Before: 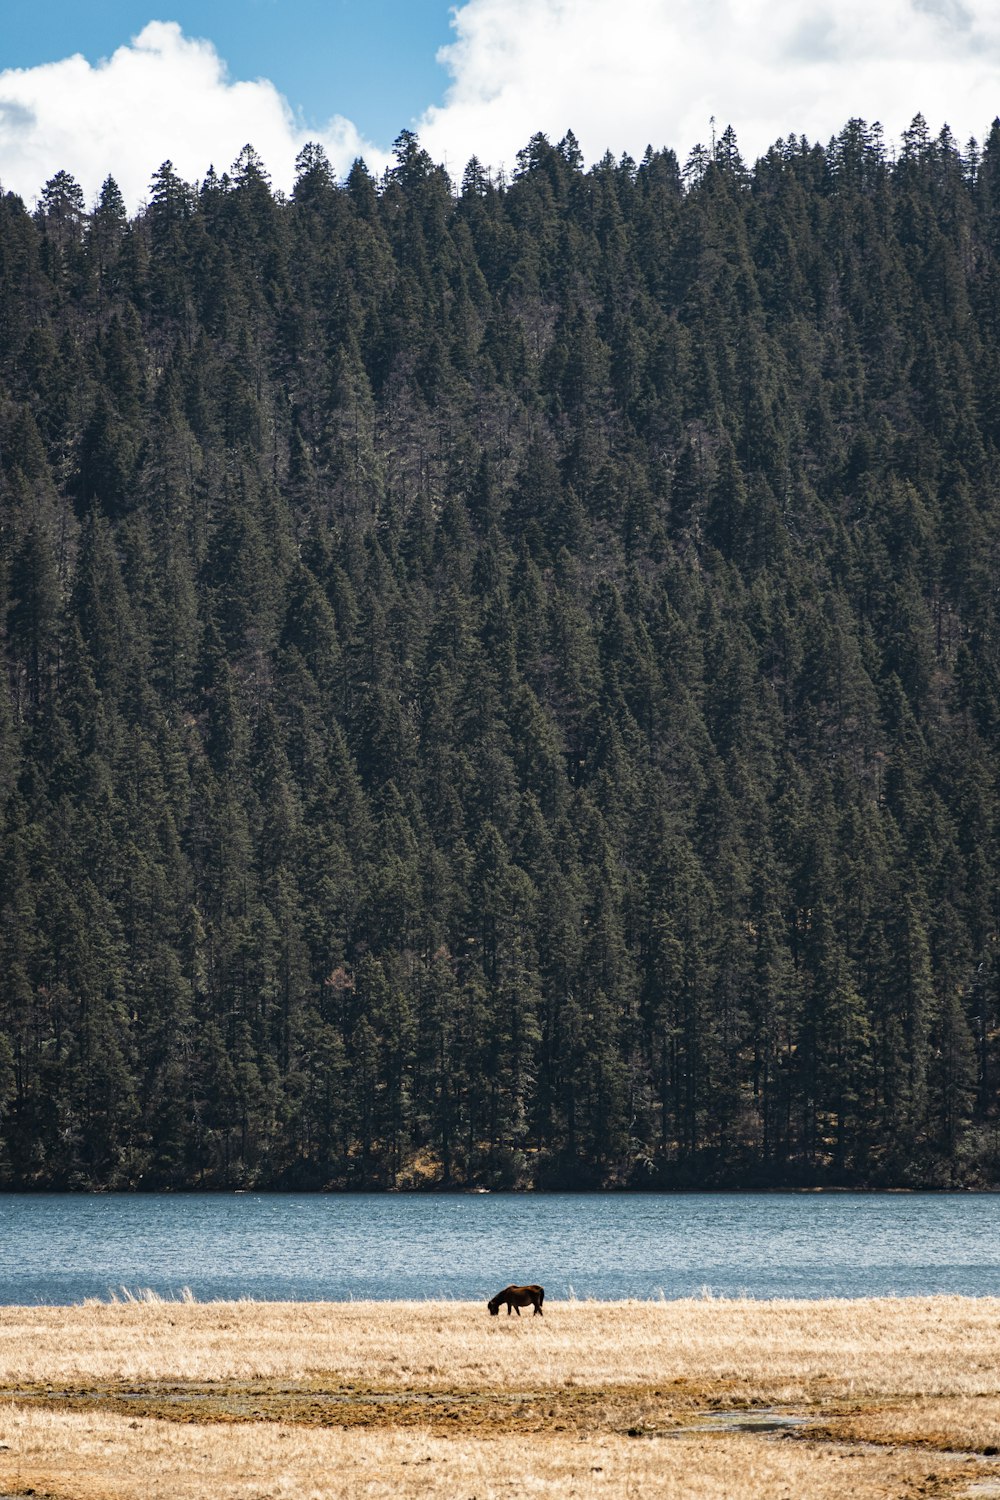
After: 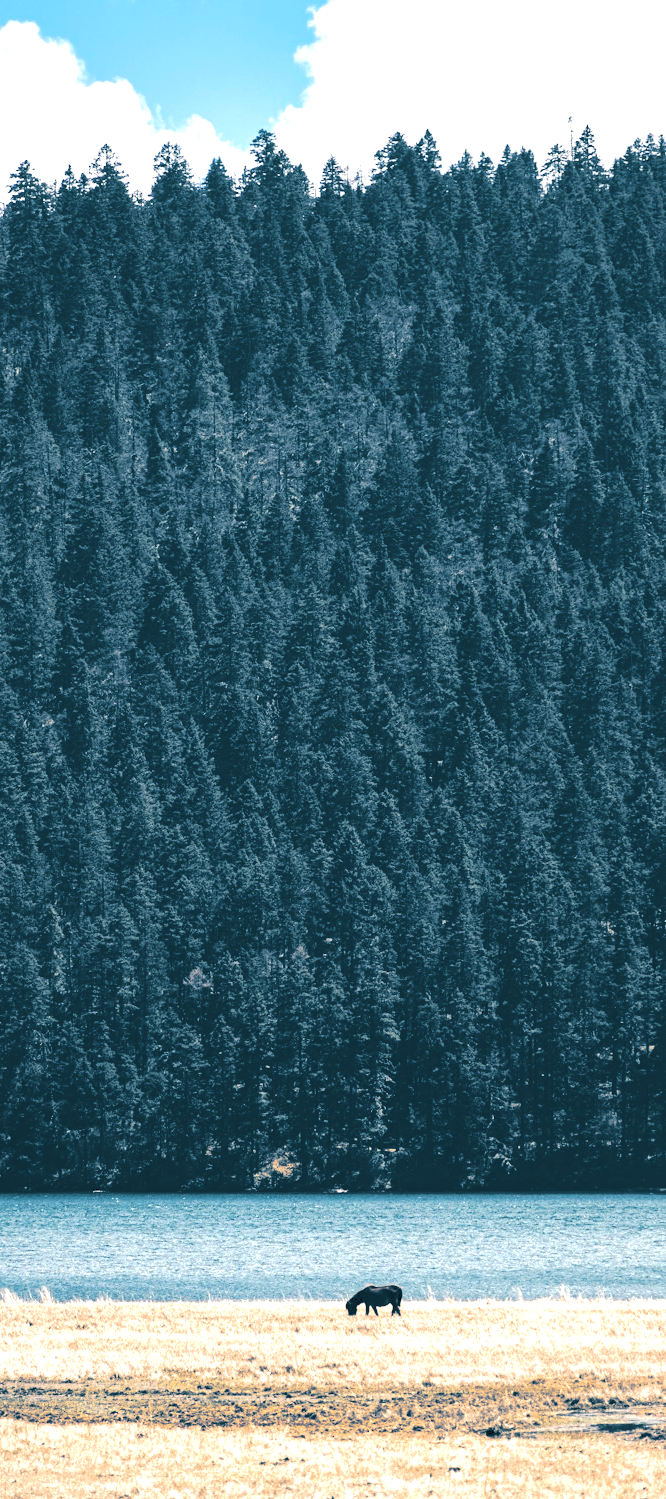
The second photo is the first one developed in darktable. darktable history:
tone curve: curves: ch0 [(0, 0) (0.003, 0.177) (0.011, 0.177) (0.025, 0.176) (0.044, 0.178) (0.069, 0.186) (0.1, 0.194) (0.136, 0.203) (0.177, 0.223) (0.224, 0.255) (0.277, 0.305) (0.335, 0.383) (0.399, 0.467) (0.468, 0.546) (0.543, 0.616) (0.623, 0.694) (0.709, 0.764) (0.801, 0.834) (0.898, 0.901) (1, 1)], preserve colors none
exposure: exposure 0.661 EV, compensate highlight preservation false
crop and rotate: left 14.292%, right 19.041%
split-toning: shadows › hue 212.4°, balance -70
